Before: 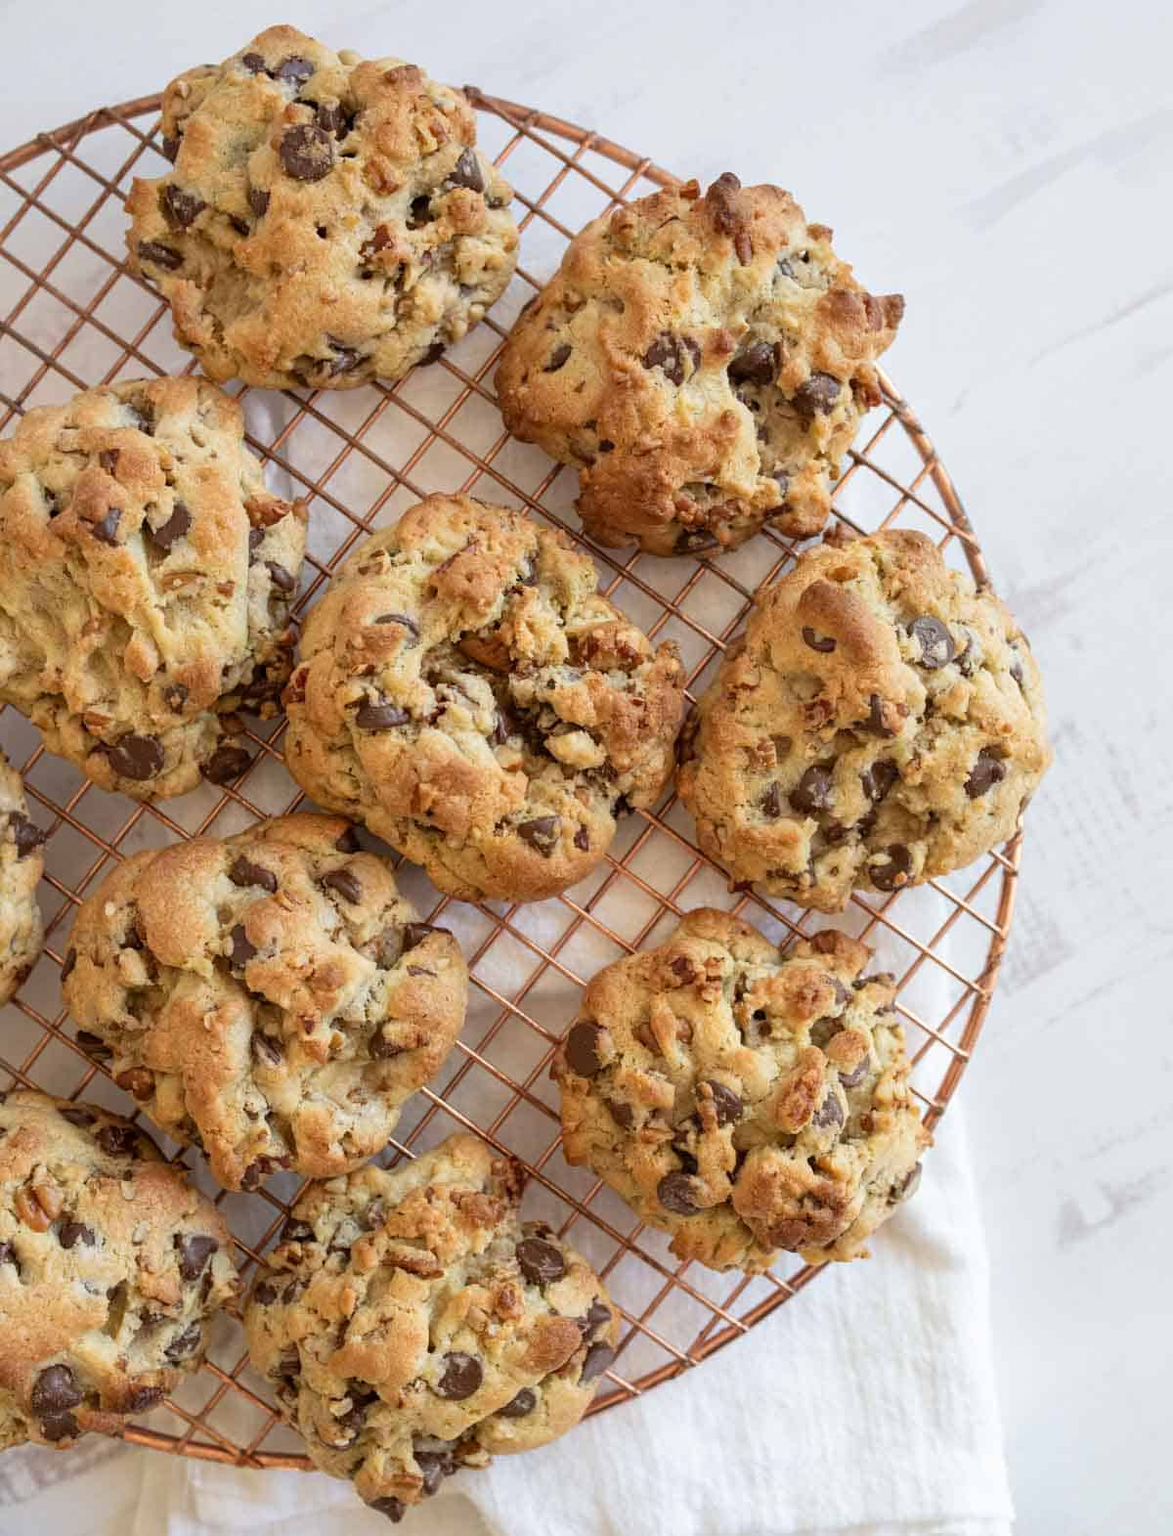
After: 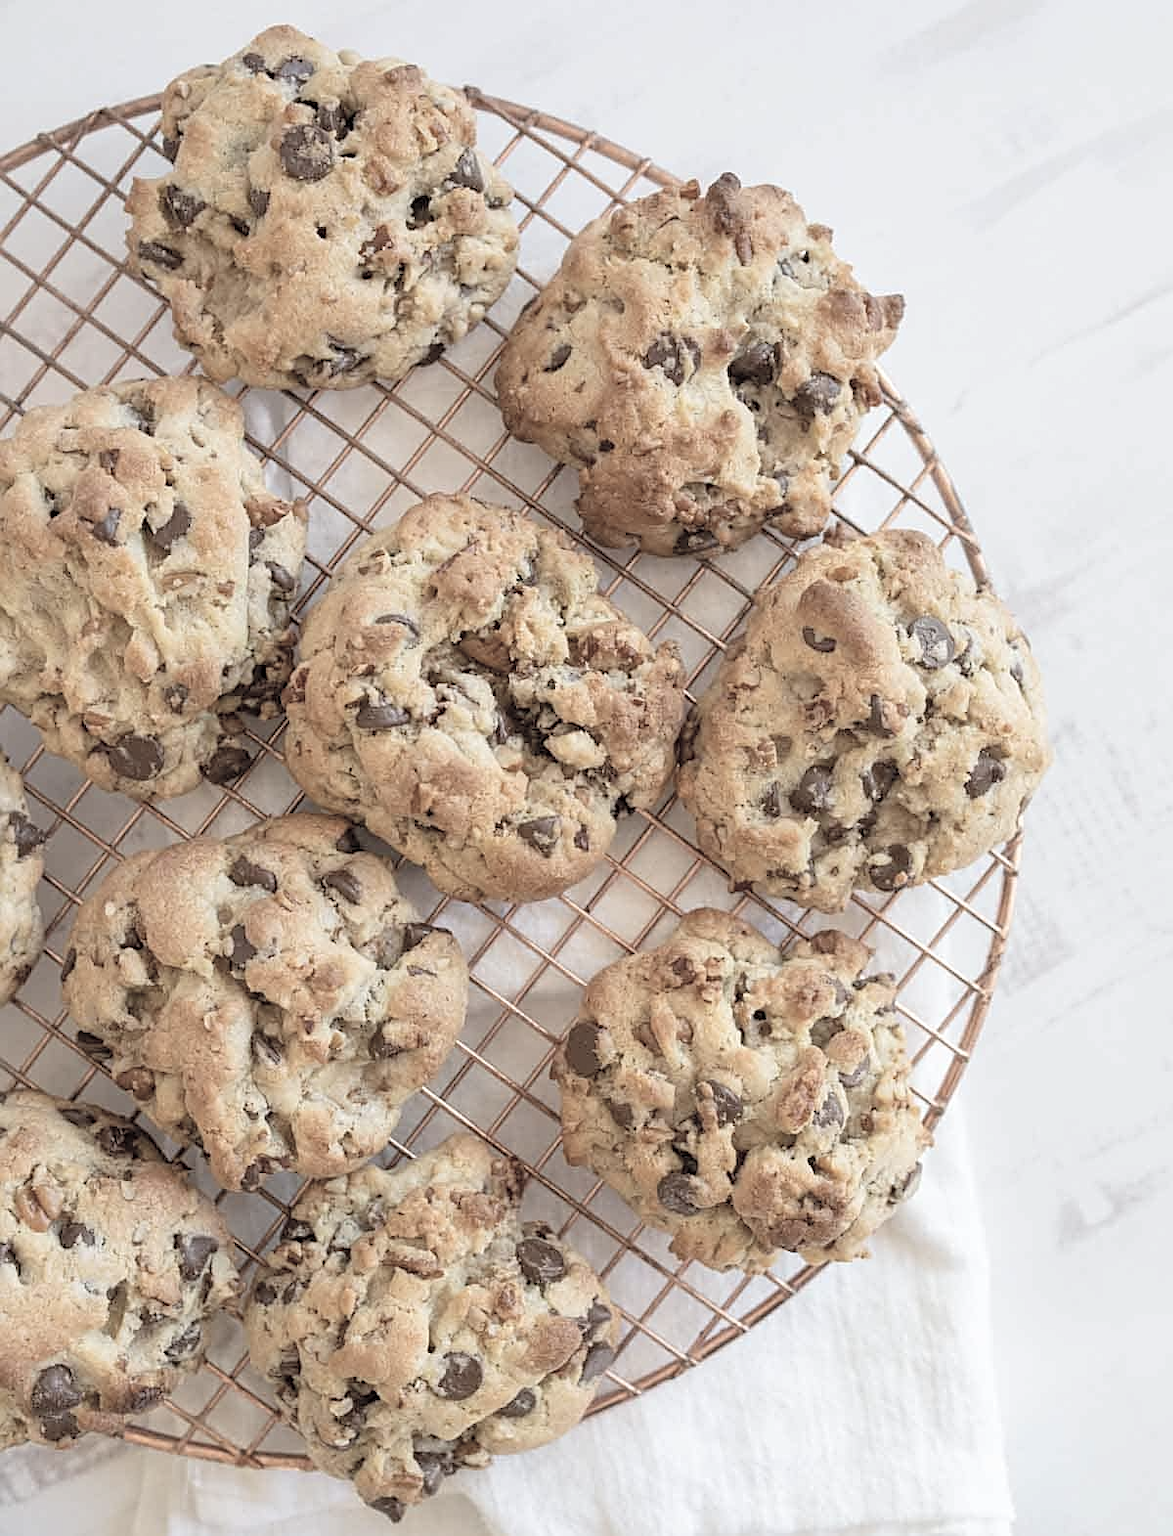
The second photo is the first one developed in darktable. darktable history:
contrast brightness saturation: brightness 0.18, saturation -0.5
sharpen: on, module defaults
